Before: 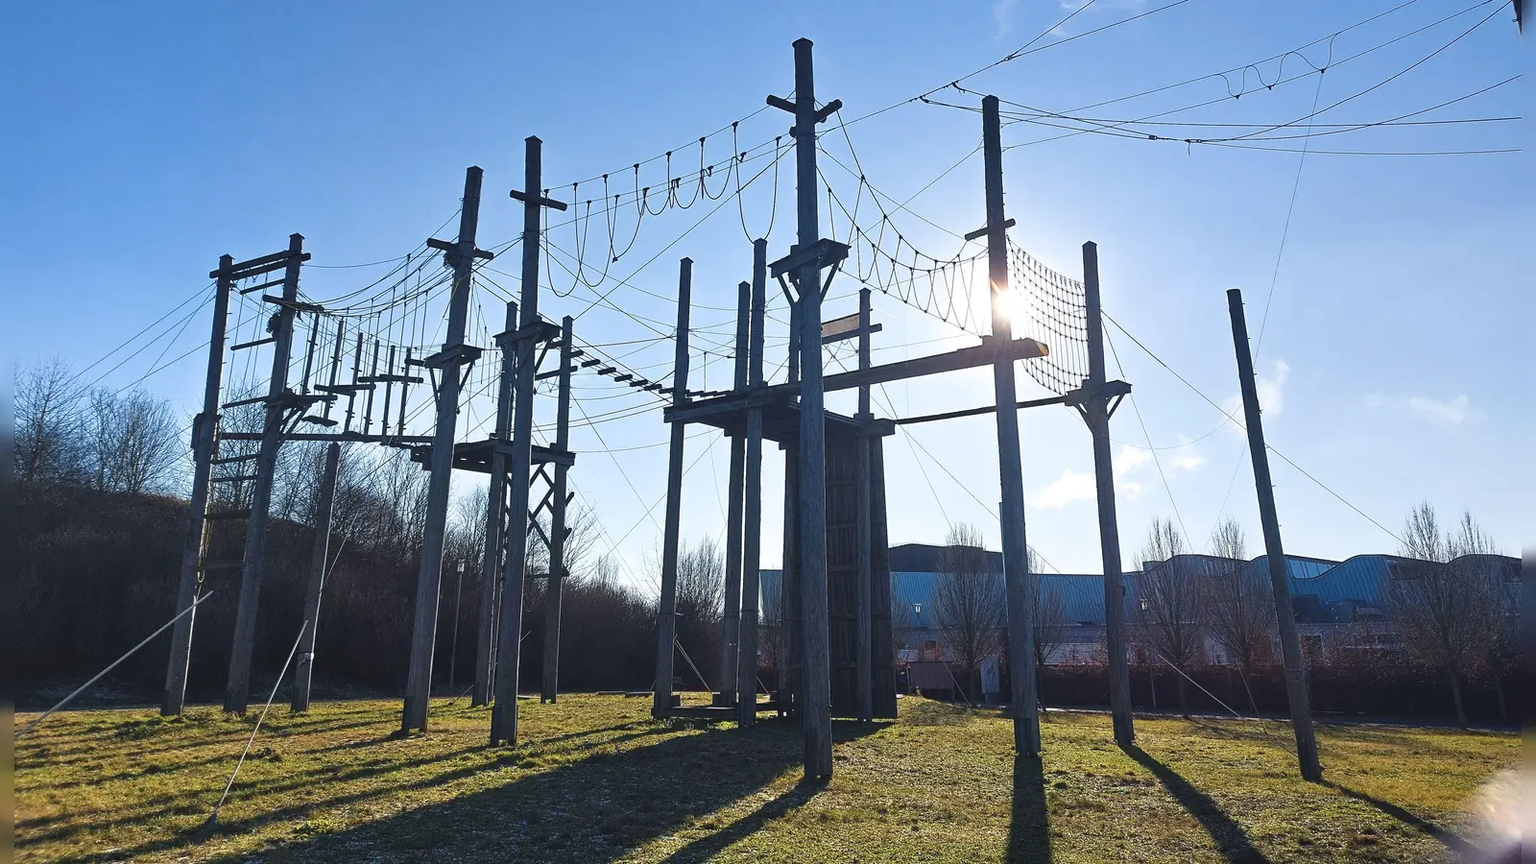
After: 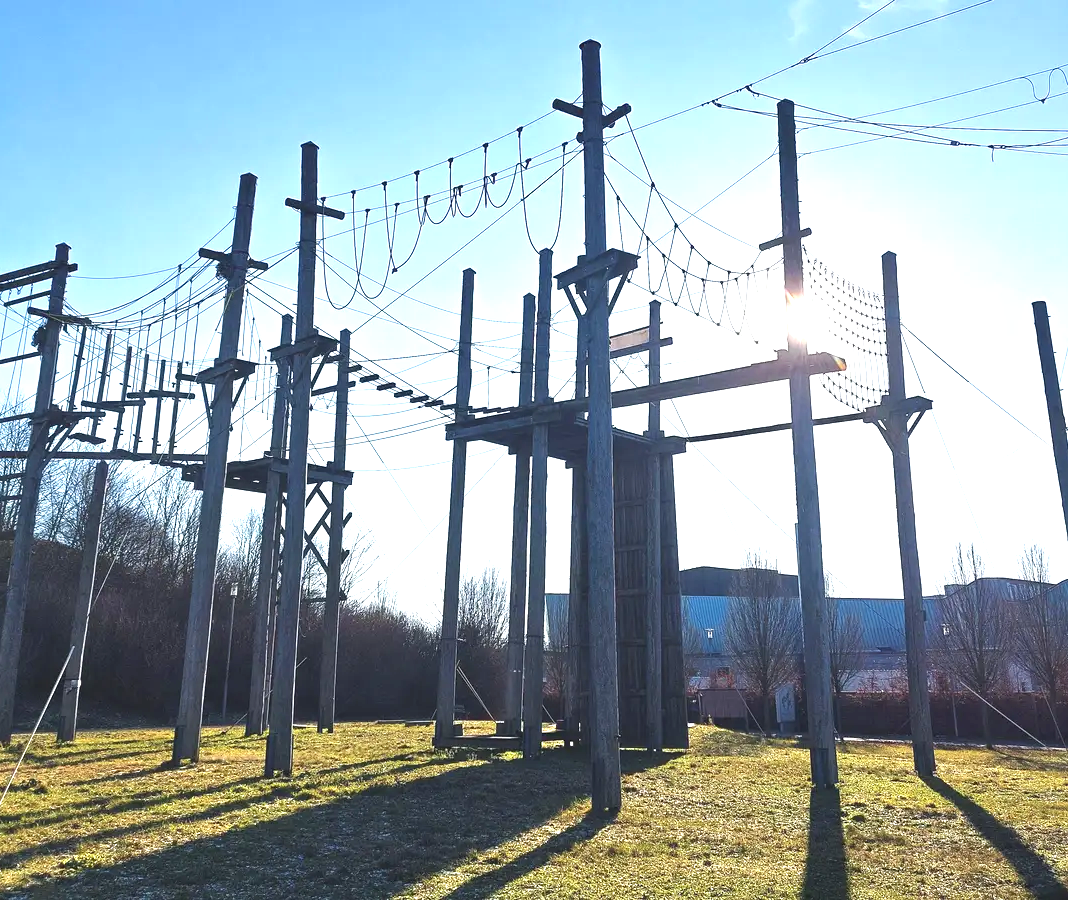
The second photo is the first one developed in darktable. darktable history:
crop: left 15.43%, right 17.812%
exposure: exposure 1 EV, compensate highlight preservation false
